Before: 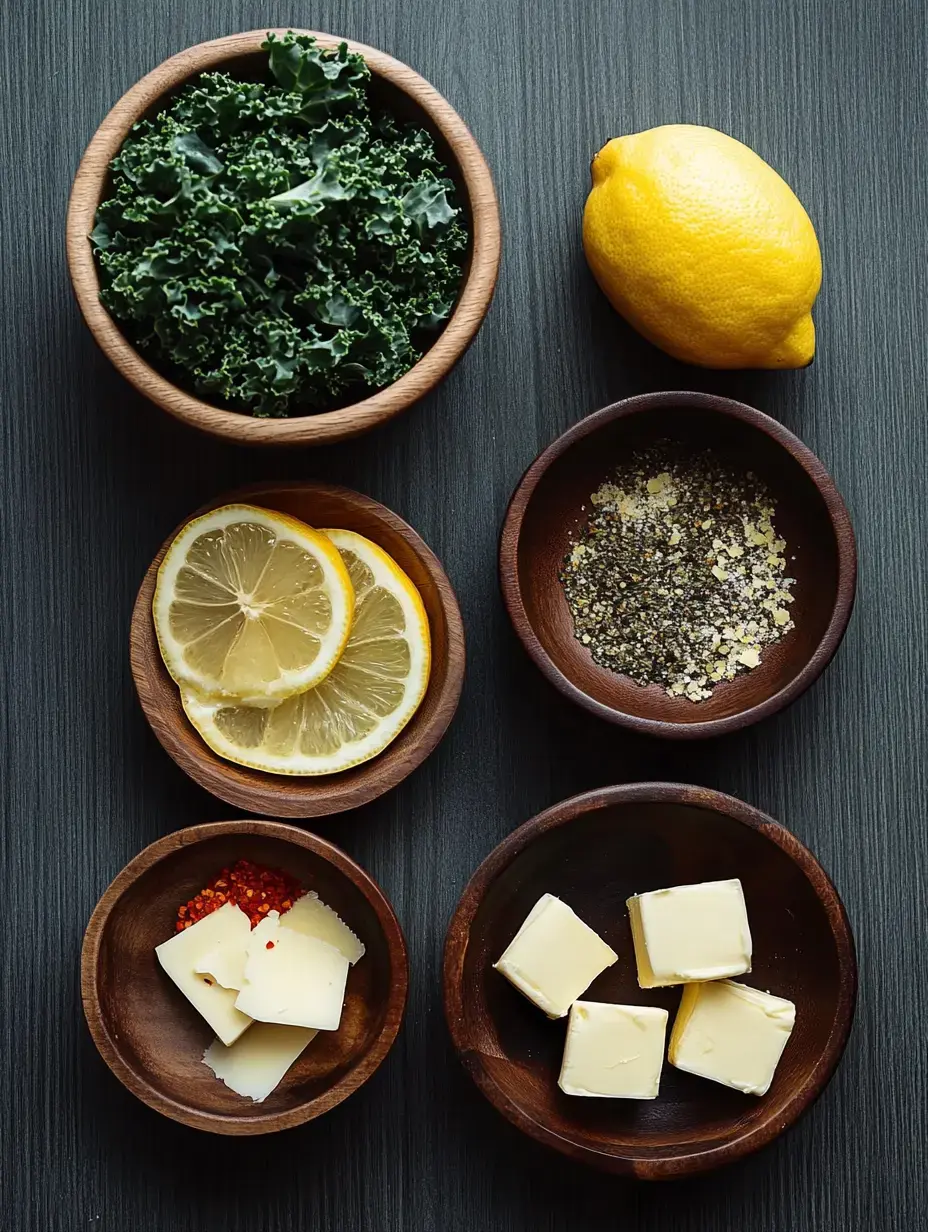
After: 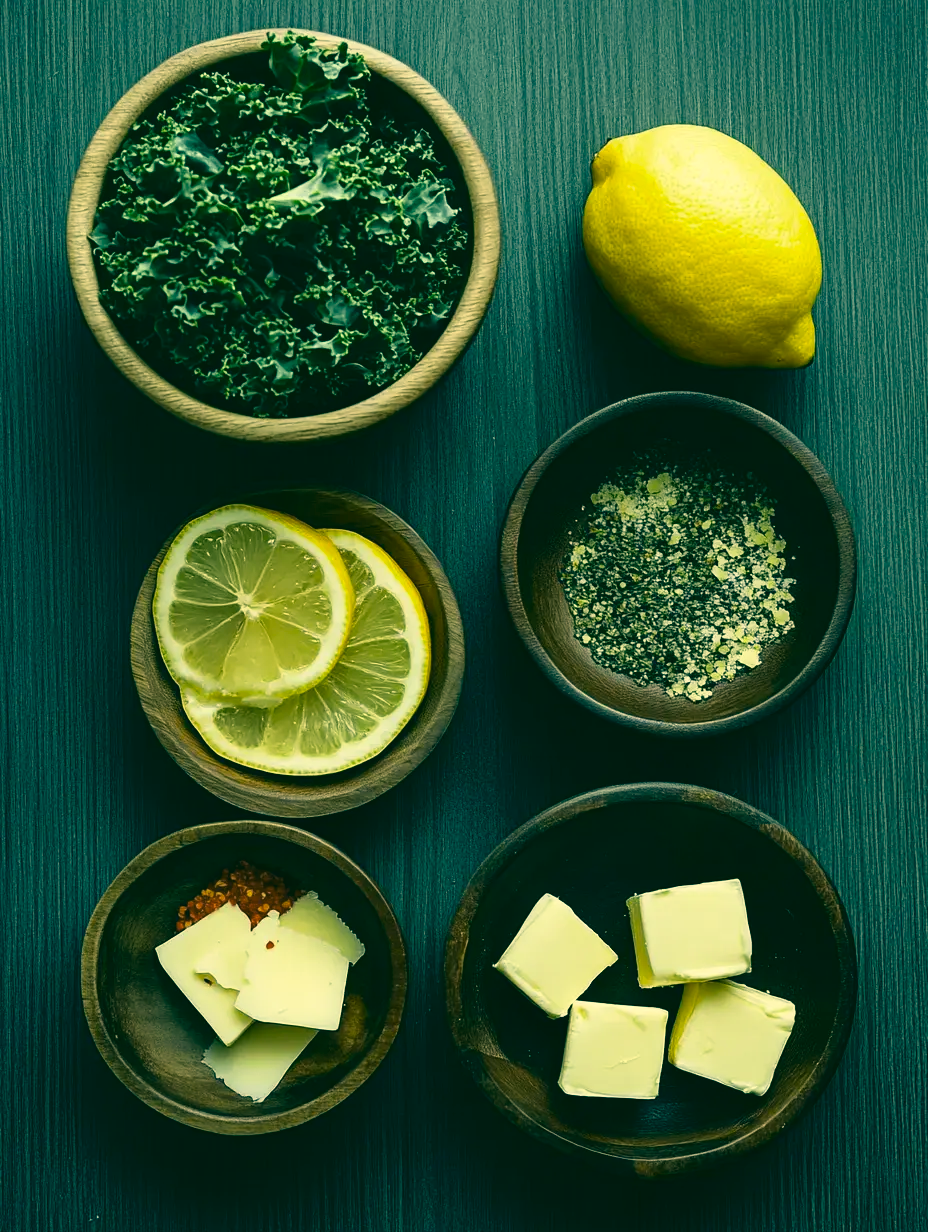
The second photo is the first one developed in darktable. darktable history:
shadows and highlights: shadows 0, highlights 40
color correction: highlights a* 1.83, highlights b* 34.02, shadows a* -36.68, shadows b* -5.48
white balance: red 0.925, blue 1.046
